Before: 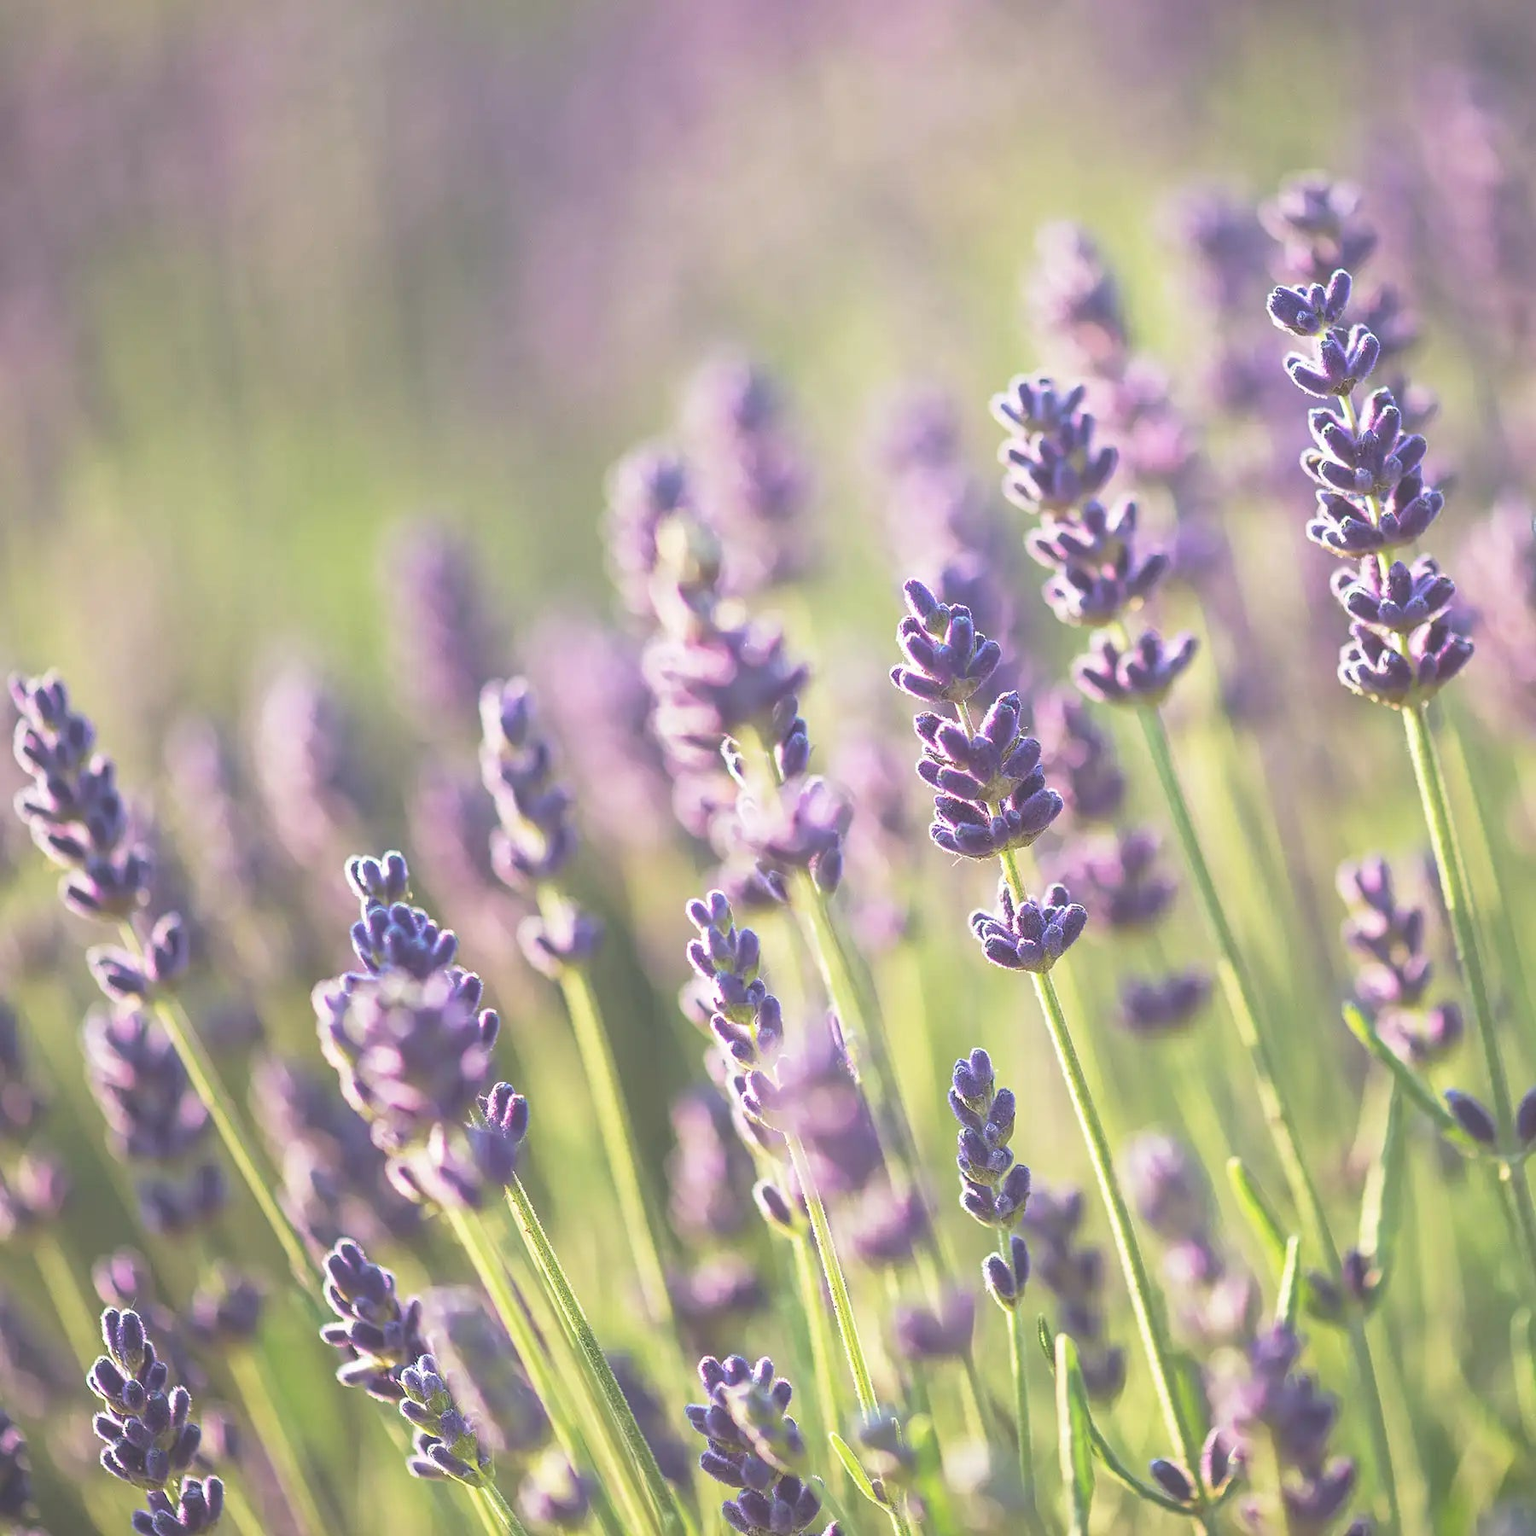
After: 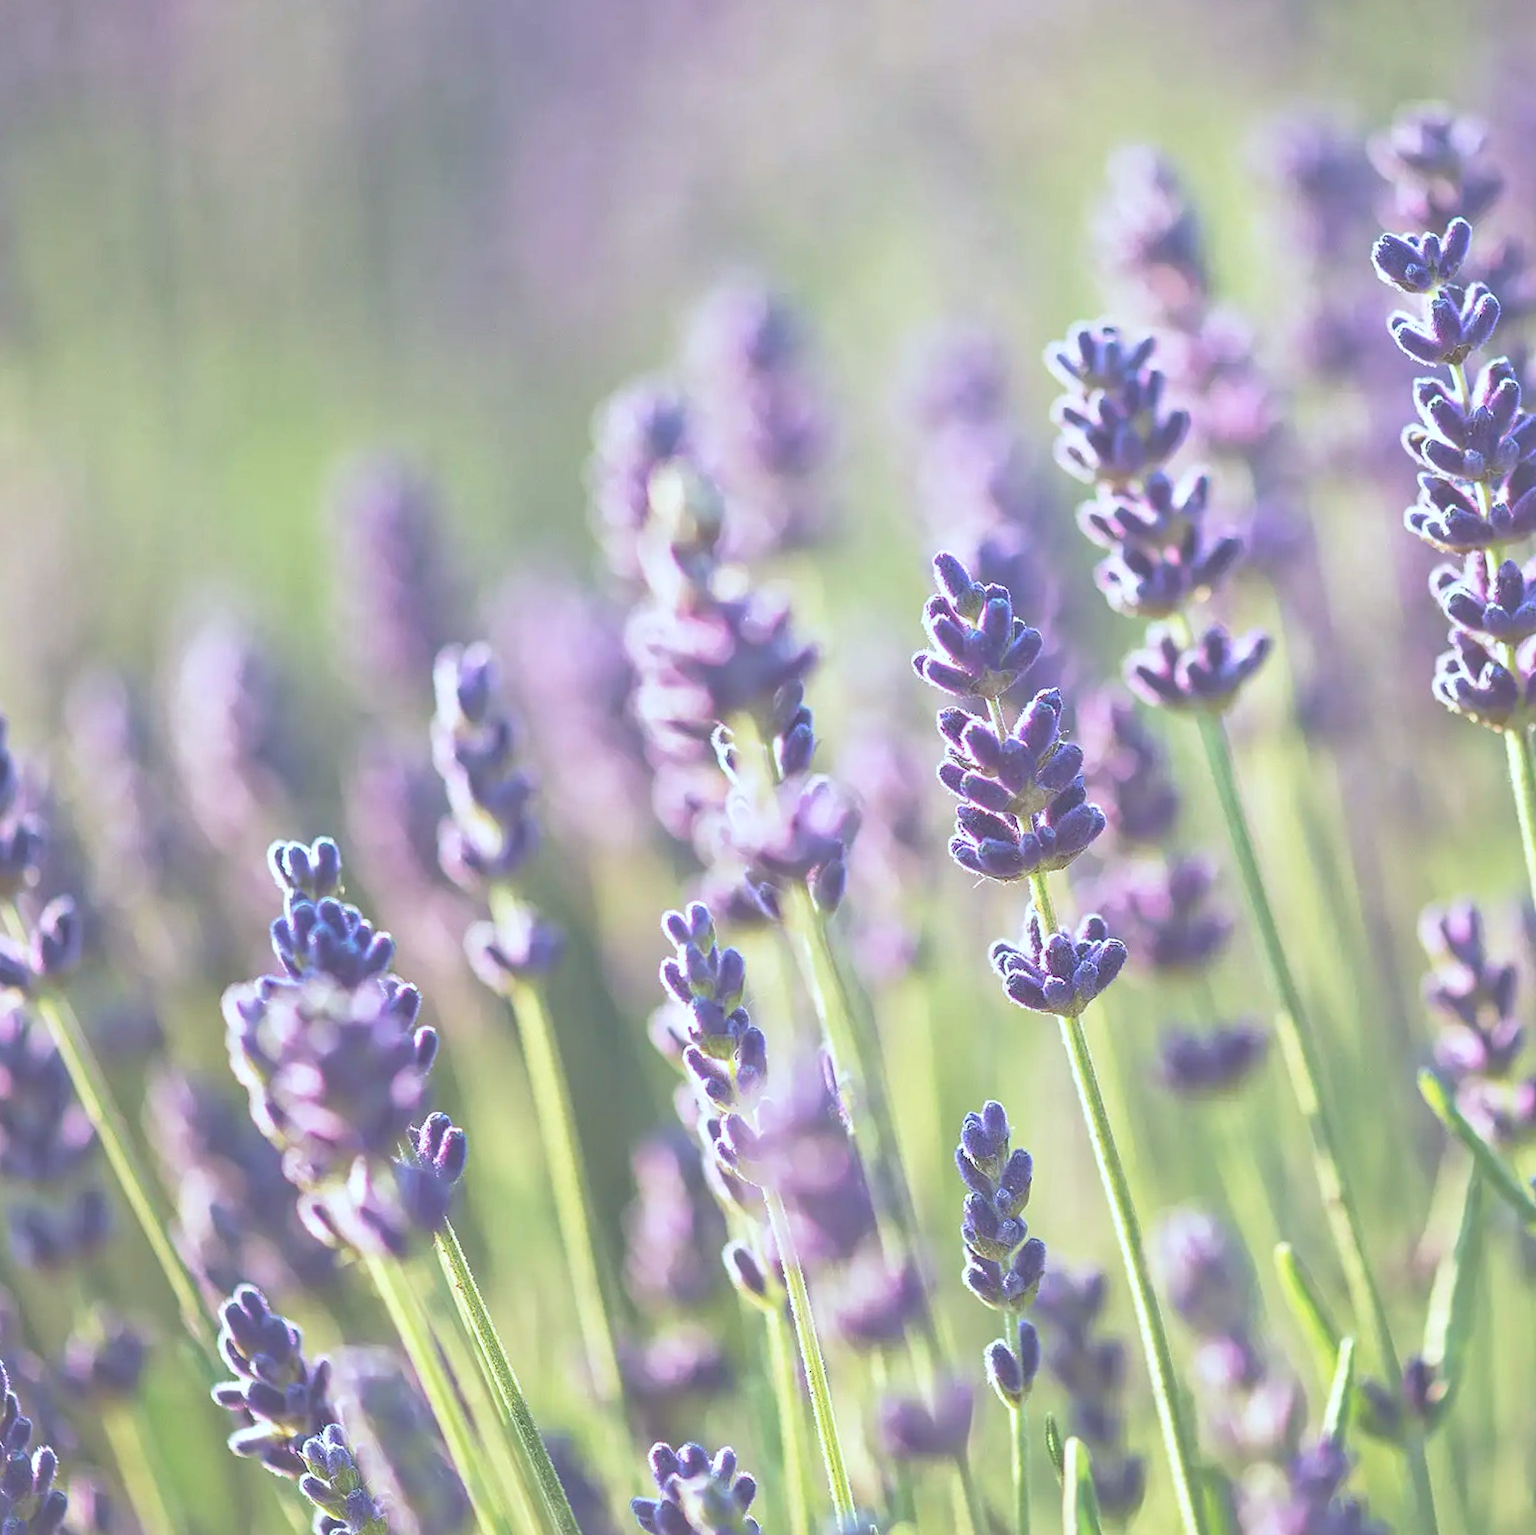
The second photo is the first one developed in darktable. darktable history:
crop and rotate: angle -2.9°, left 5.072%, top 5.213%, right 4.627%, bottom 4.57%
tone equalizer: -7 EV 0.143 EV, -6 EV 0.608 EV, -5 EV 1.14 EV, -4 EV 1.36 EV, -3 EV 1.14 EV, -2 EV 0.6 EV, -1 EV 0.158 EV
color correction: highlights a* -4.13, highlights b* -11.03
